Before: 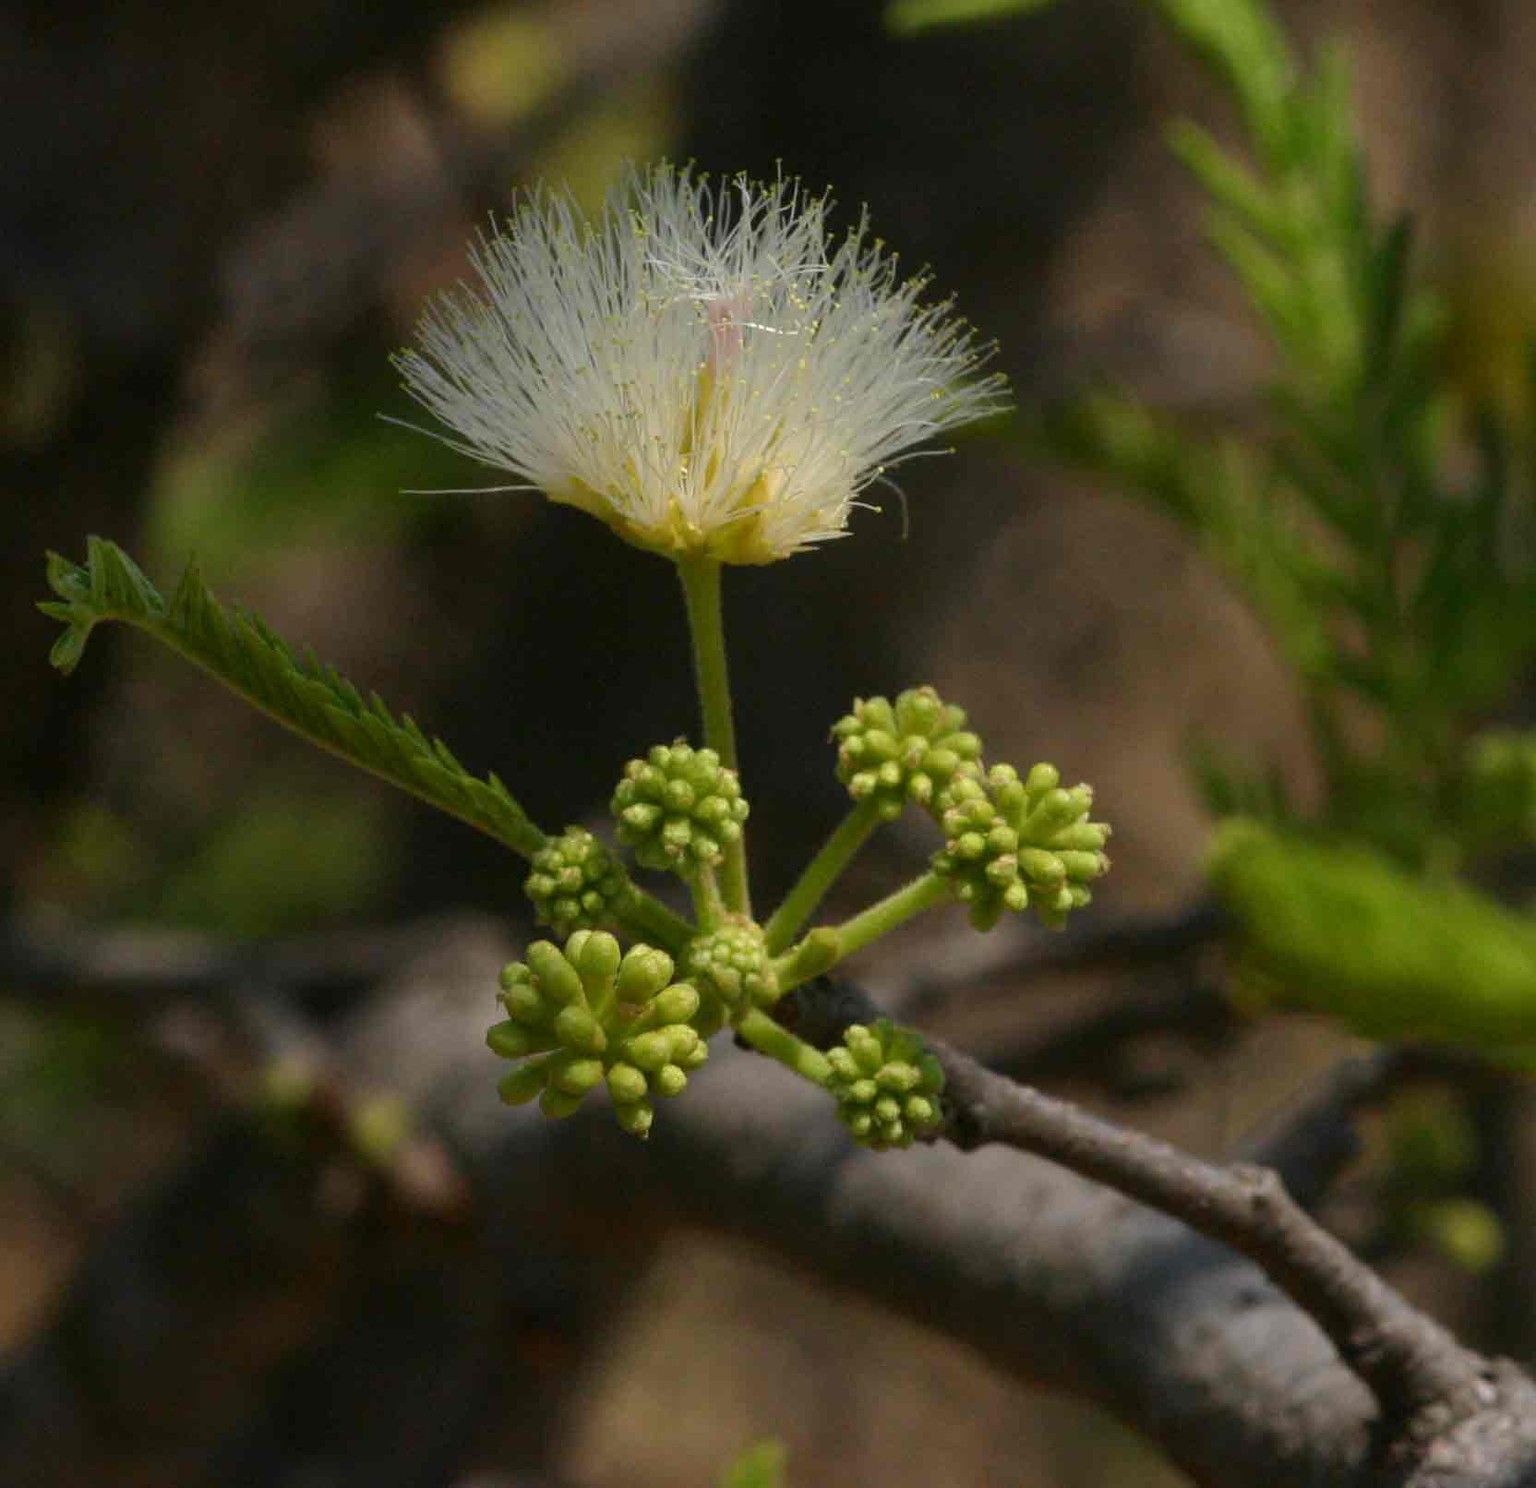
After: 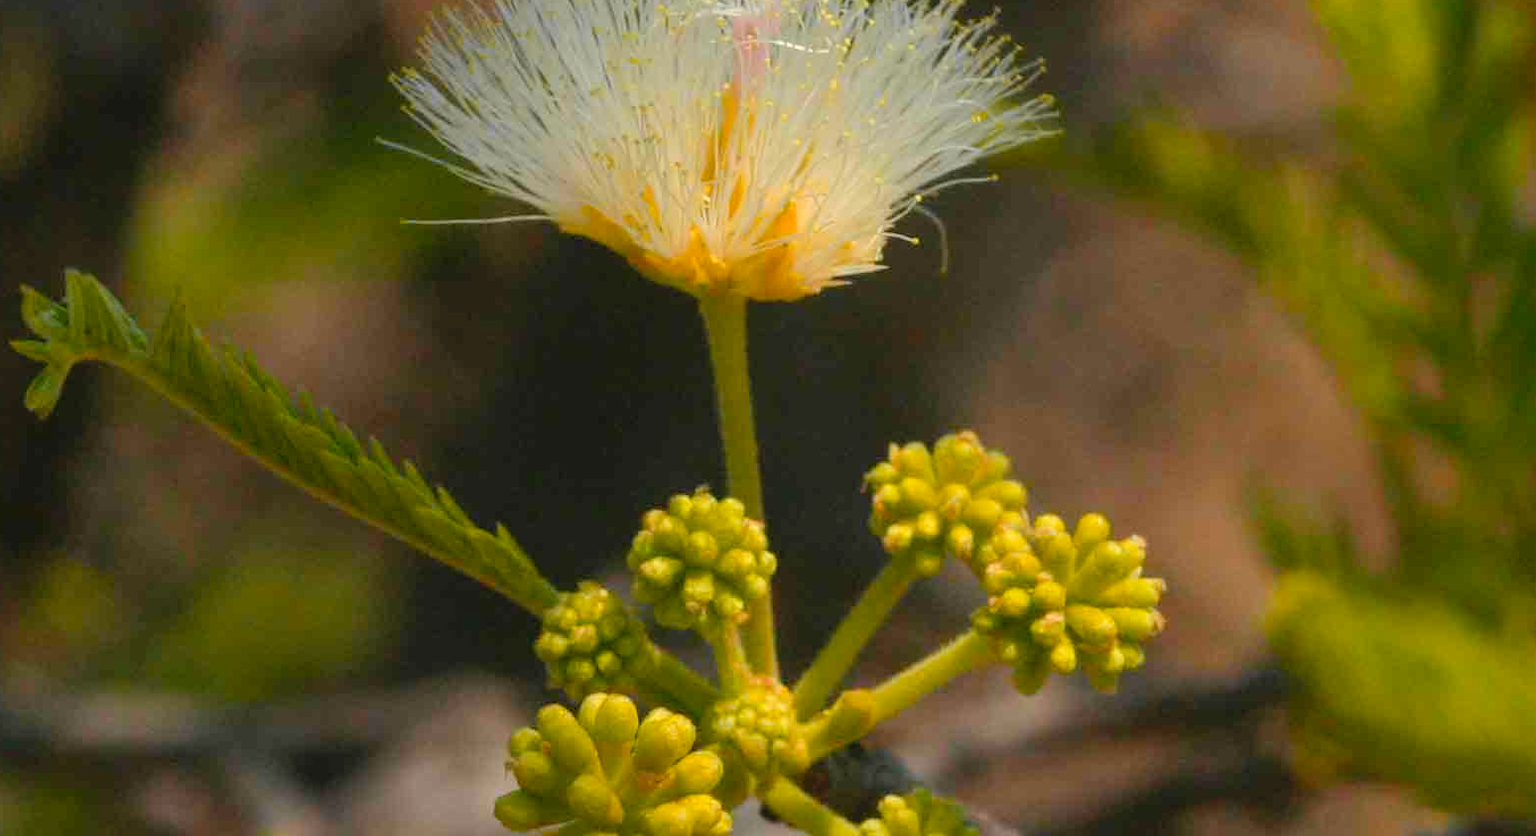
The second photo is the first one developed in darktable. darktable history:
color zones: curves: ch1 [(0.235, 0.558) (0.75, 0.5)]; ch2 [(0.25, 0.462) (0.749, 0.457)], mix 25.94%
contrast brightness saturation: contrast 0.07, brightness 0.18, saturation 0.4
crop: left 1.744%, top 19.225%, right 5.069%, bottom 28.357%
